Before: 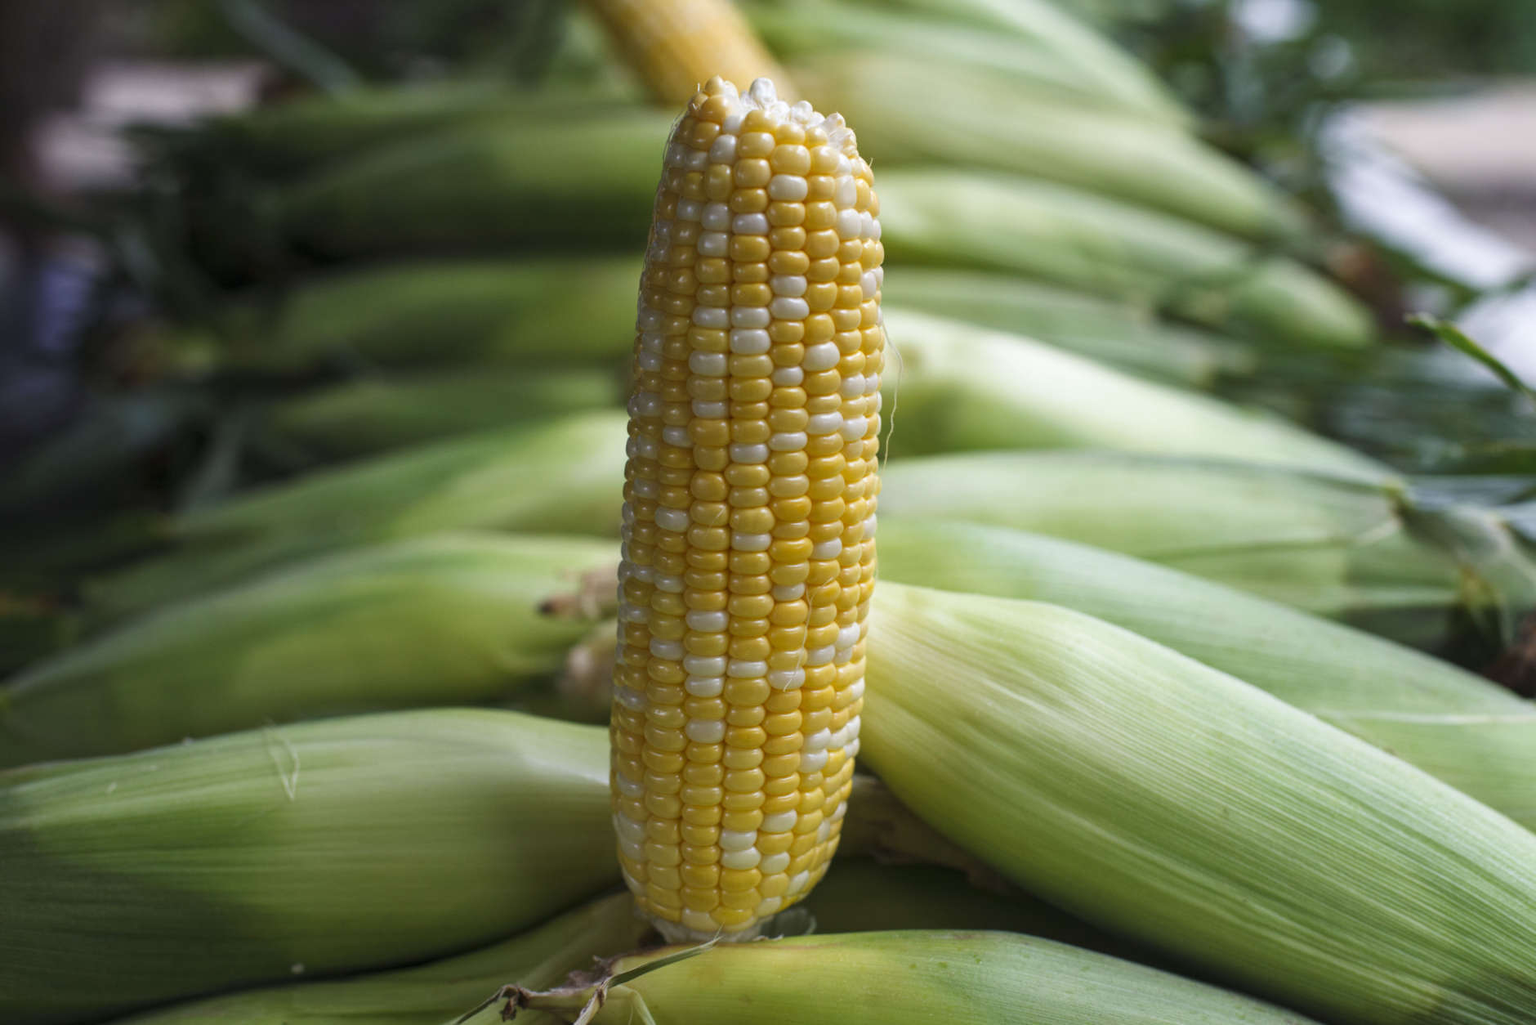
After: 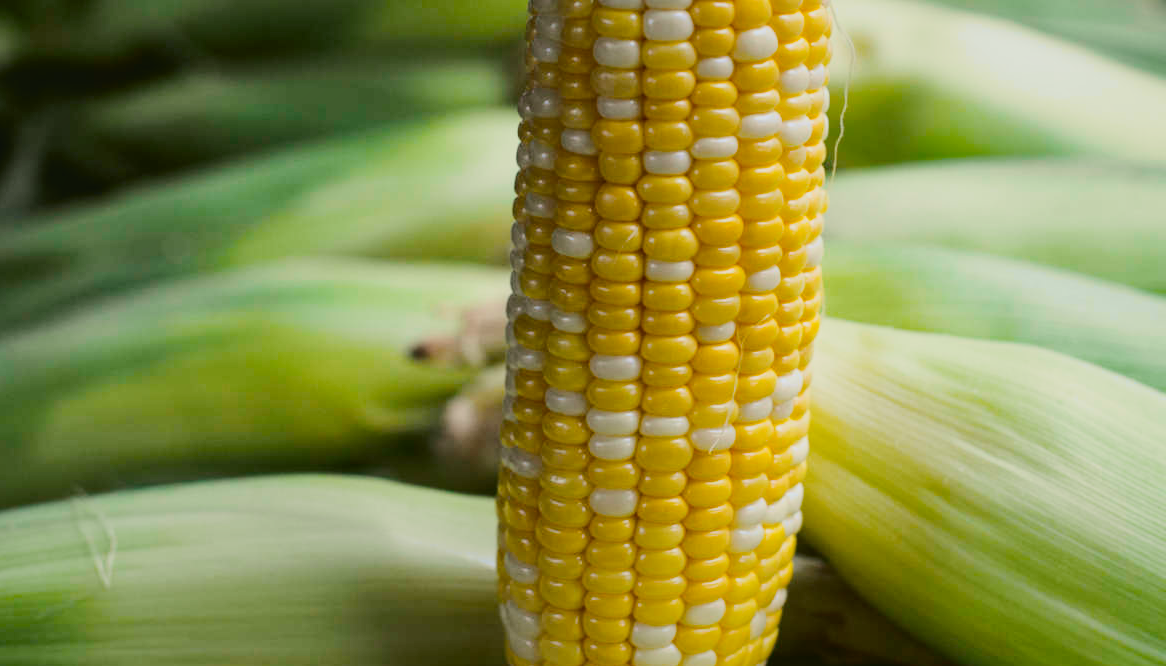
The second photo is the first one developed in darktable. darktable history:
tone curve: curves: ch0 [(0.003, 0.023) (0.071, 0.052) (0.236, 0.197) (0.466, 0.557) (0.625, 0.761) (0.783, 0.9) (0.994, 0.968)]; ch1 [(0, 0) (0.262, 0.227) (0.417, 0.386) (0.469, 0.467) (0.502, 0.498) (0.528, 0.53) (0.573, 0.579) (0.605, 0.621) (0.644, 0.671) (0.686, 0.728) (0.994, 0.987)]; ch2 [(0, 0) (0.262, 0.188) (0.385, 0.353) (0.427, 0.424) (0.495, 0.493) (0.515, 0.54) (0.547, 0.561) (0.589, 0.613) (0.644, 0.748) (1, 1)], color space Lab, independent channels, preserve colors none
crop: left 13.312%, top 31.28%, right 24.627%, bottom 15.582%
shadows and highlights: on, module defaults
filmic rgb: hardness 4.17, contrast 0.921
contrast brightness saturation: saturation -0.17
